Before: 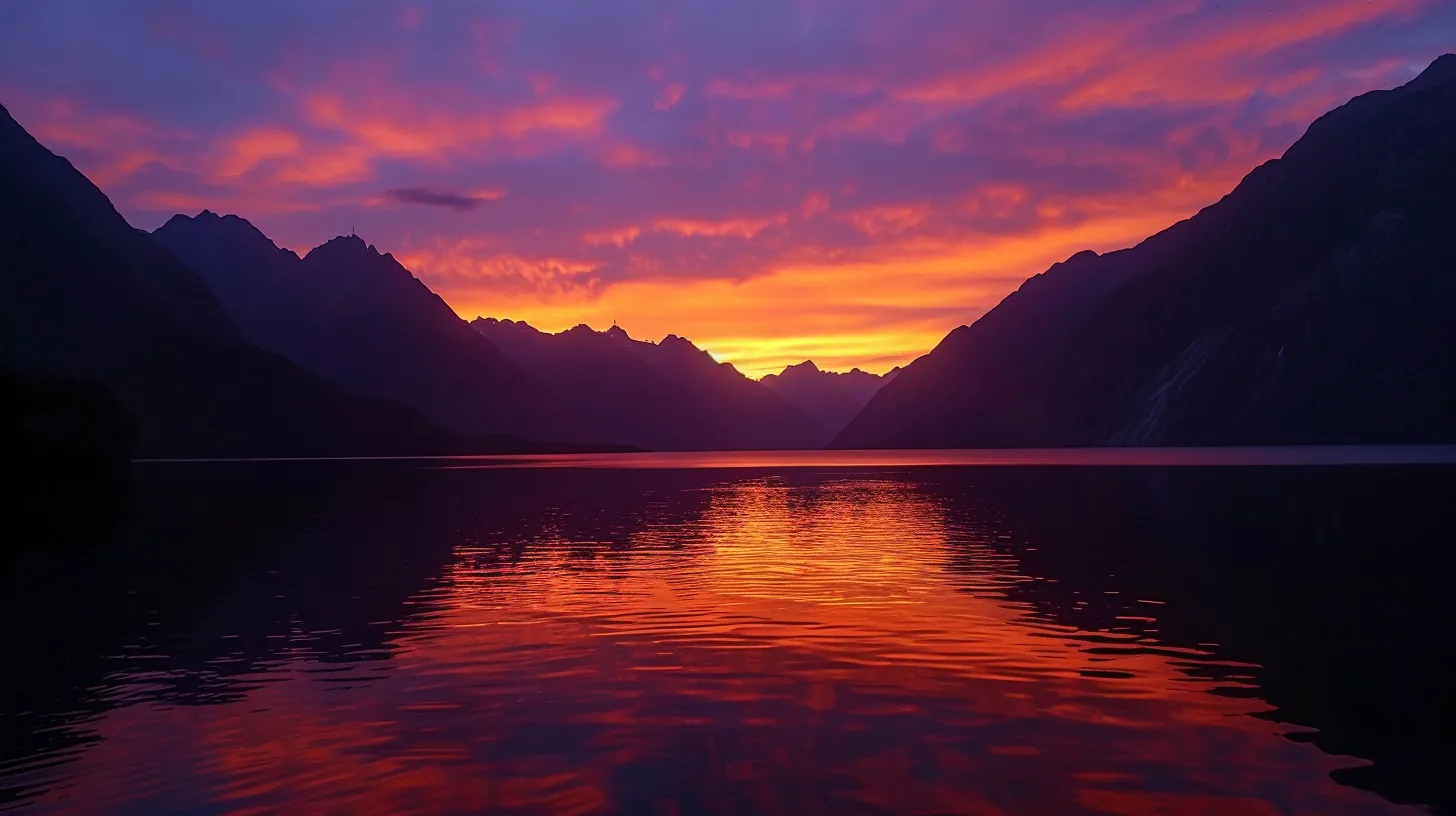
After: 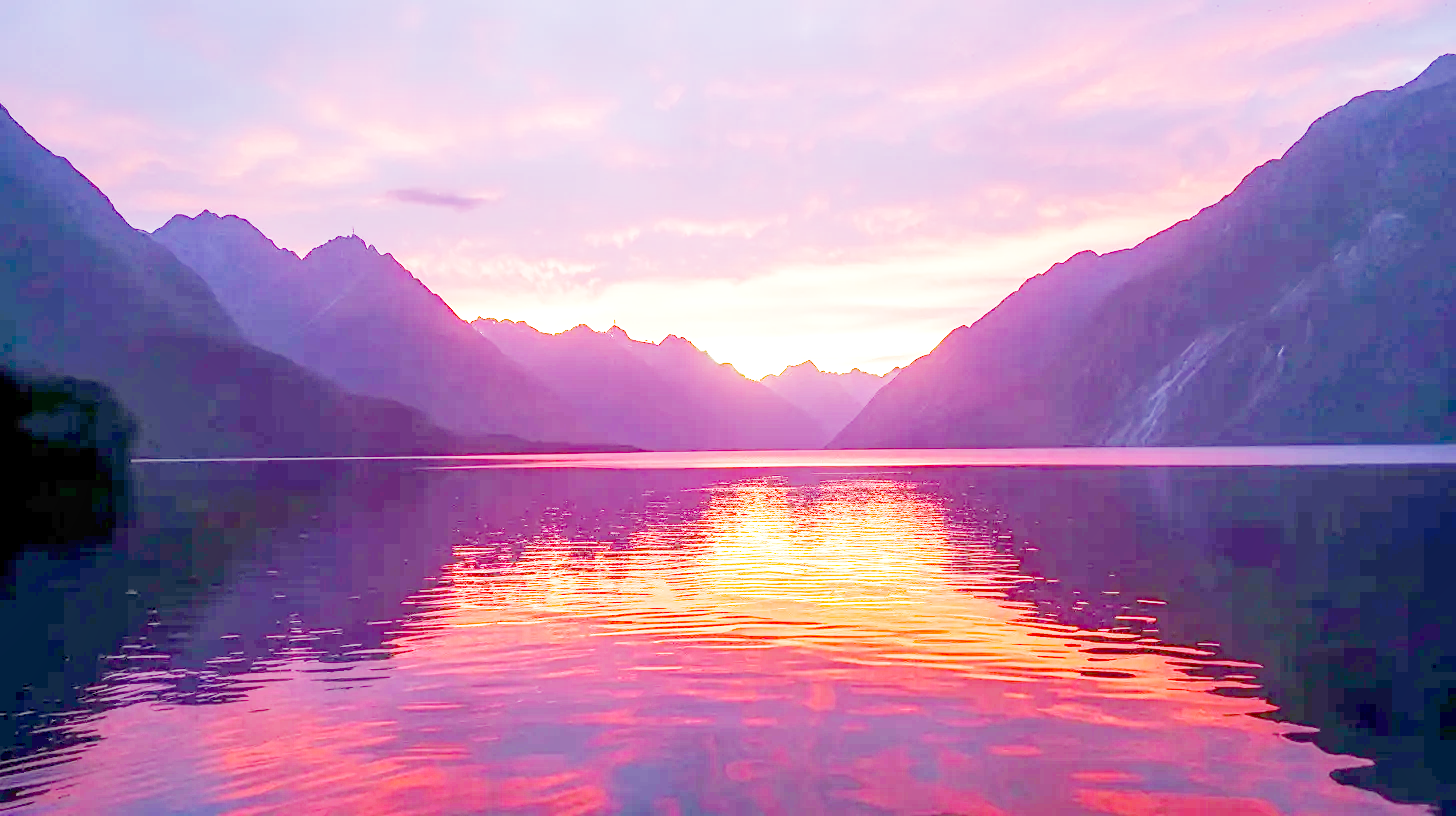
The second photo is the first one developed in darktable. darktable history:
exposure: exposure 0.6 EV, compensate highlight preservation false
color balance: output saturation 110%
filmic rgb: middle gray luminance 12.74%, black relative exposure -10.13 EV, white relative exposure 3.47 EV, threshold 6 EV, target black luminance 0%, hardness 5.74, latitude 44.69%, contrast 1.221, highlights saturation mix 5%, shadows ↔ highlights balance 26.78%, add noise in highlights 0, preserve chrominance no, color science v3 (2019), use custom middle-gray values true, iterations of high-quality reconstruction 0, contrast in highlights soft, enable highlight reconstruction true
local contrast: on, module defaults
